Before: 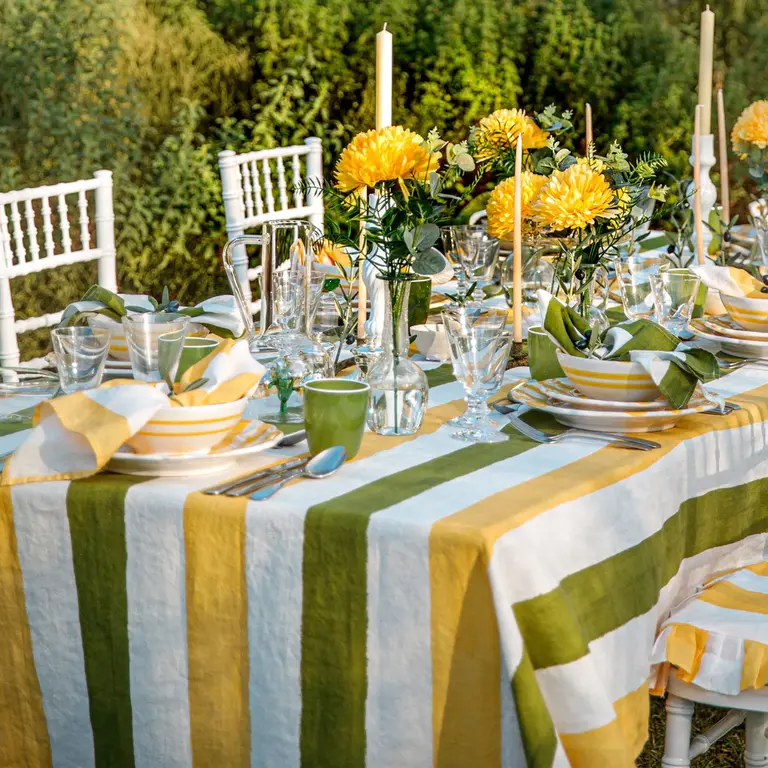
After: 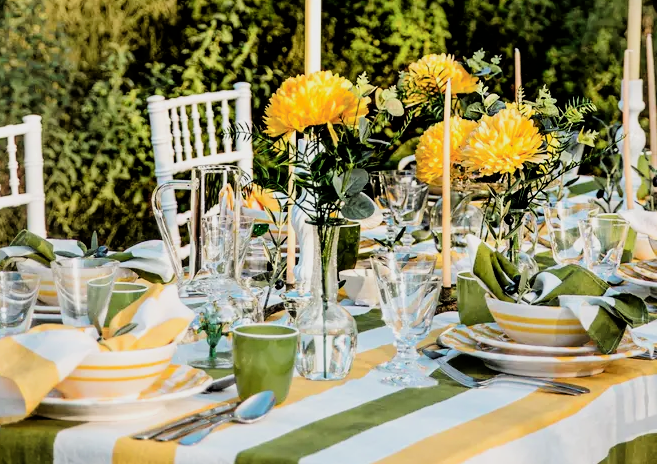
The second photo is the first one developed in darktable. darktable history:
filmic rgb: black relative exposure -5 EV, hardness 2.88, contrast 1.5
crop and rotate: left 9.345%, top 7.22%, right 4.982%, bottom 32.331%
white balance: emerald 1
